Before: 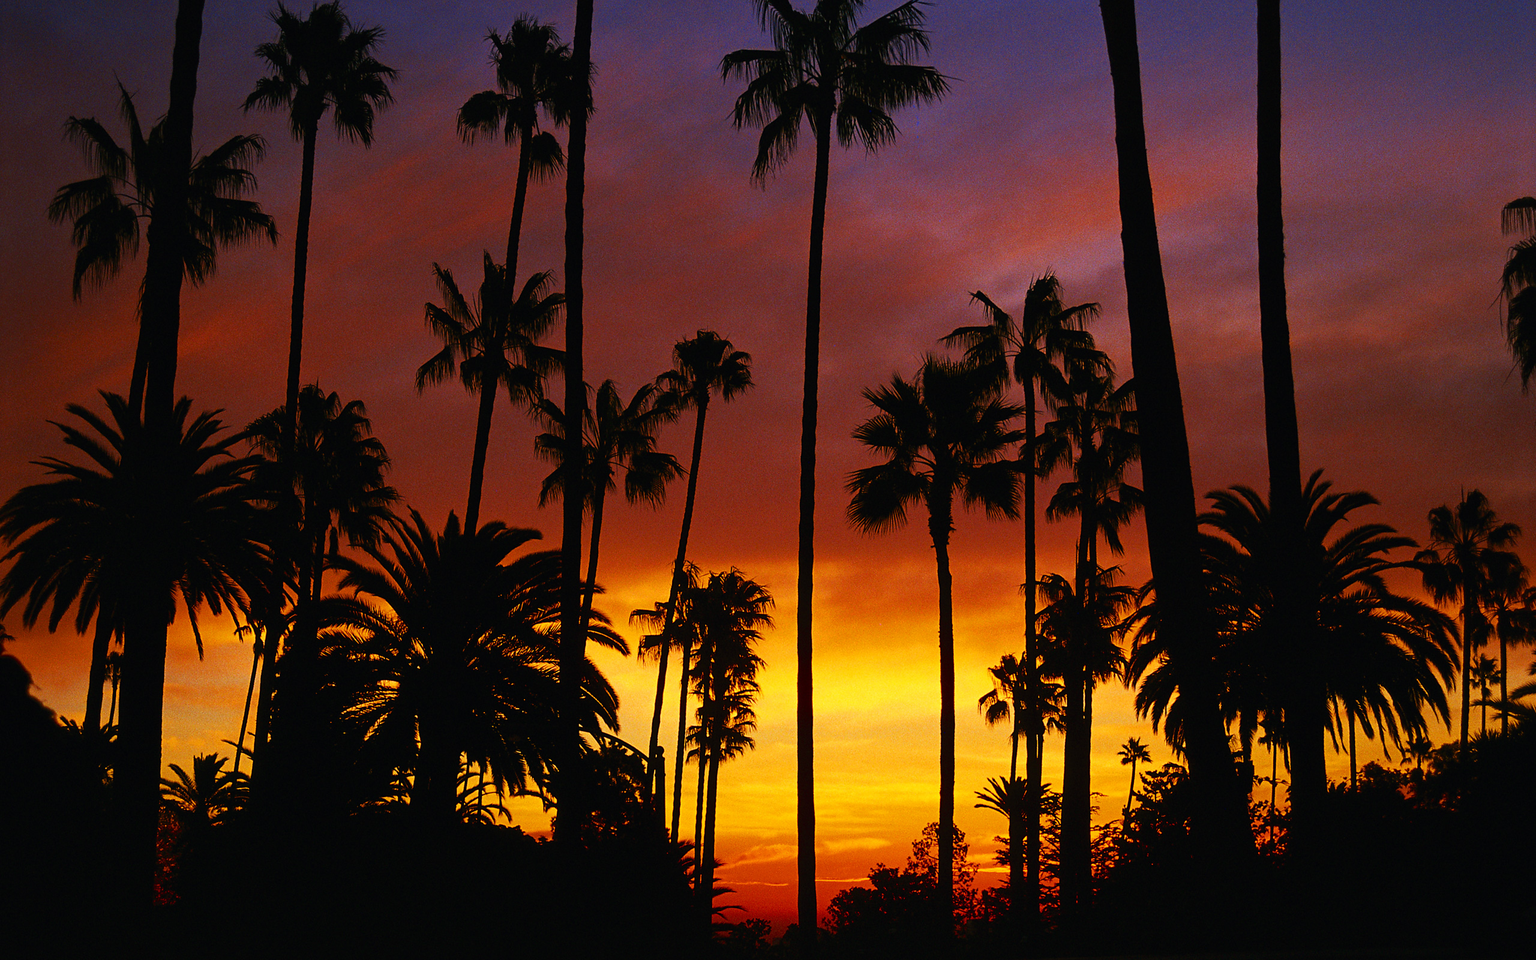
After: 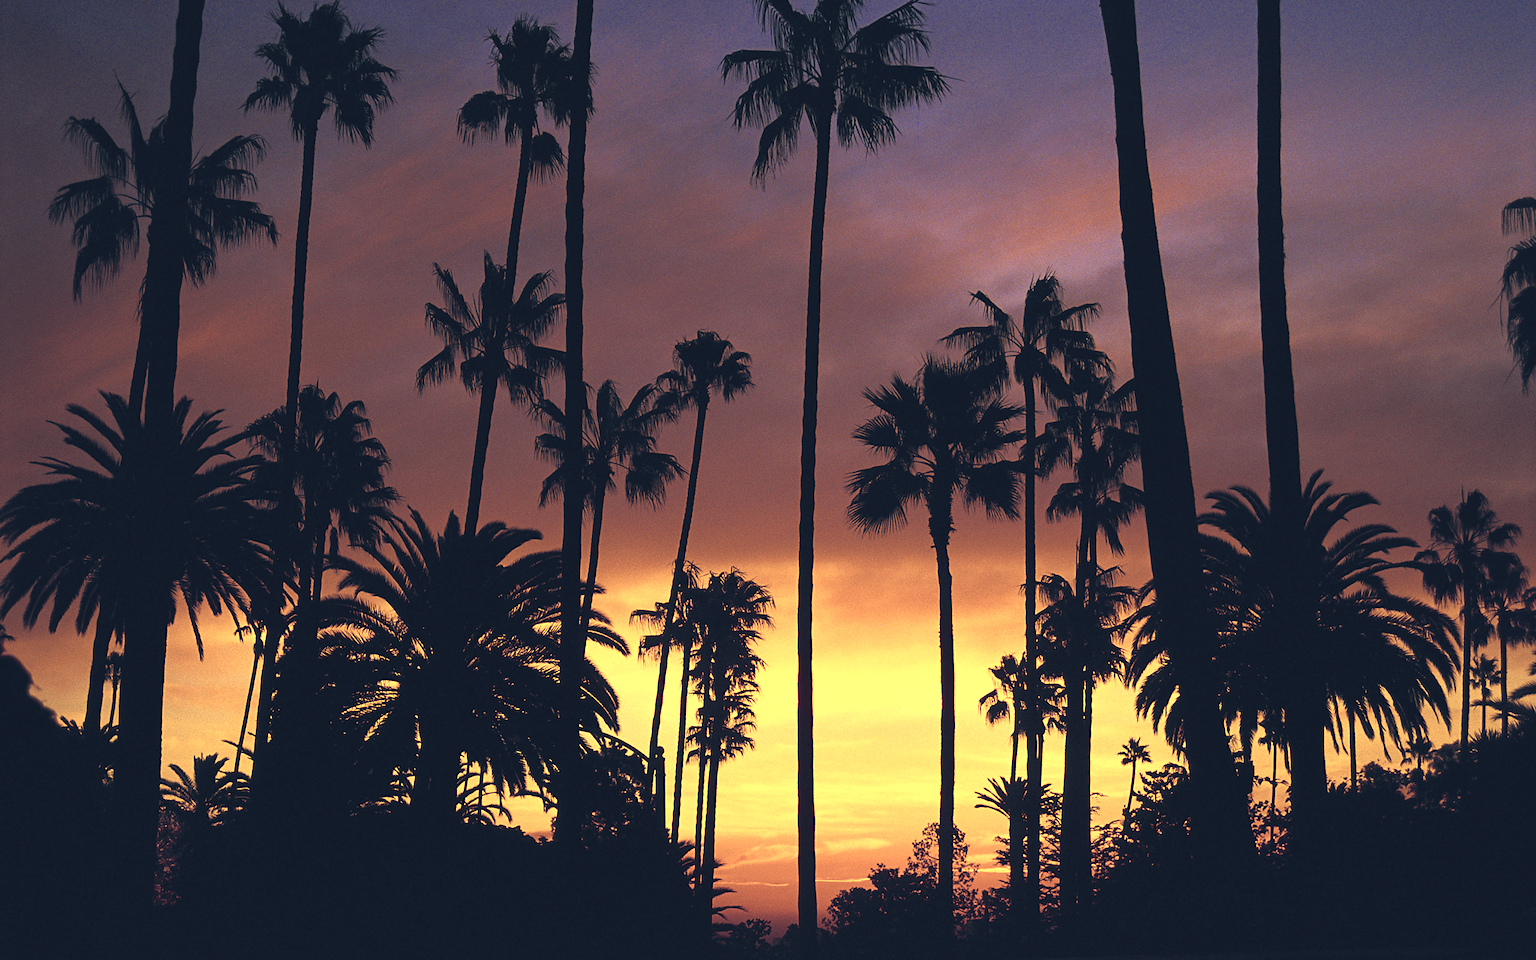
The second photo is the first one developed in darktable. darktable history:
color correction: highlights a* -0.223, highlights b* -0.13
color balance rgb: shadows lift › chroma 2.014%, shadows lift › hue 215.38°, global offset › luminance 0.432%, global offset › chroma 0.217%, global offset › hue 255.13°, linear chroma grading › shadows -9.712%, linear chroma grading › global chroma 19.554%, perceptual saturation grading › global saturation 25.719%
tone equalizer: -8 EV 0.001 EV, -7 EV -0.002 EV, -6 EV 0.002 EV, -5 EV -0.046 EV, -4 EV -0.135 EV, -3 EV -0.135 EV, -2 EV 0.23 EV, -1 EV 0.721 EV, +0 EV 0.493 EV
contrast brightness saturation: brightness 0.184, saturation -0.498
